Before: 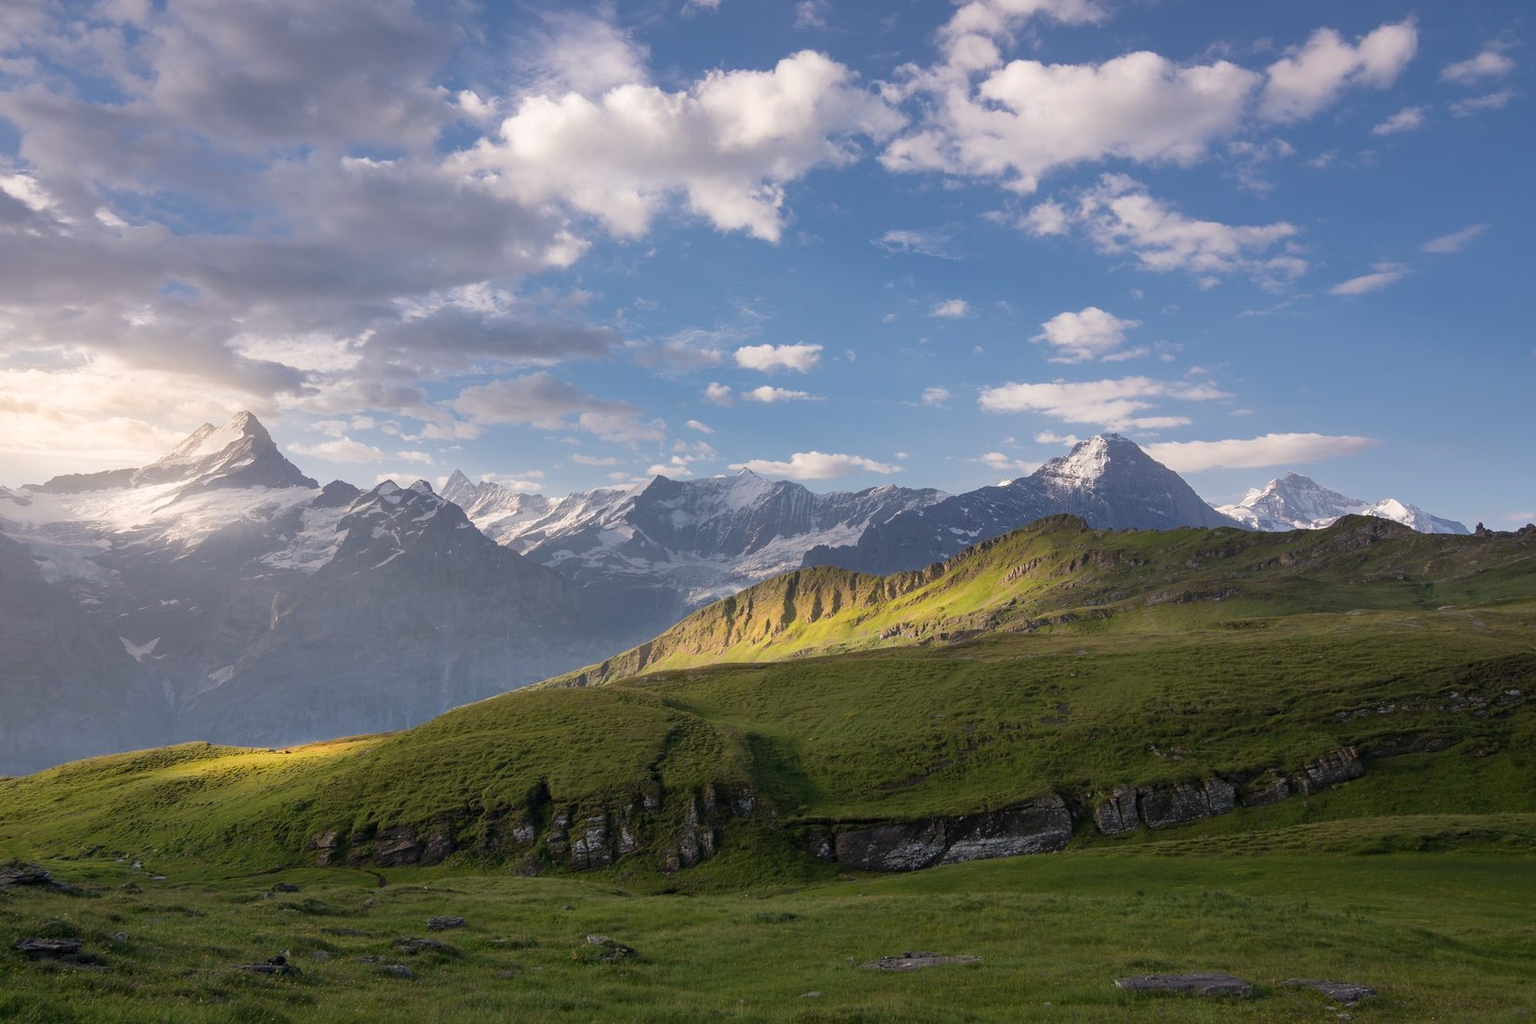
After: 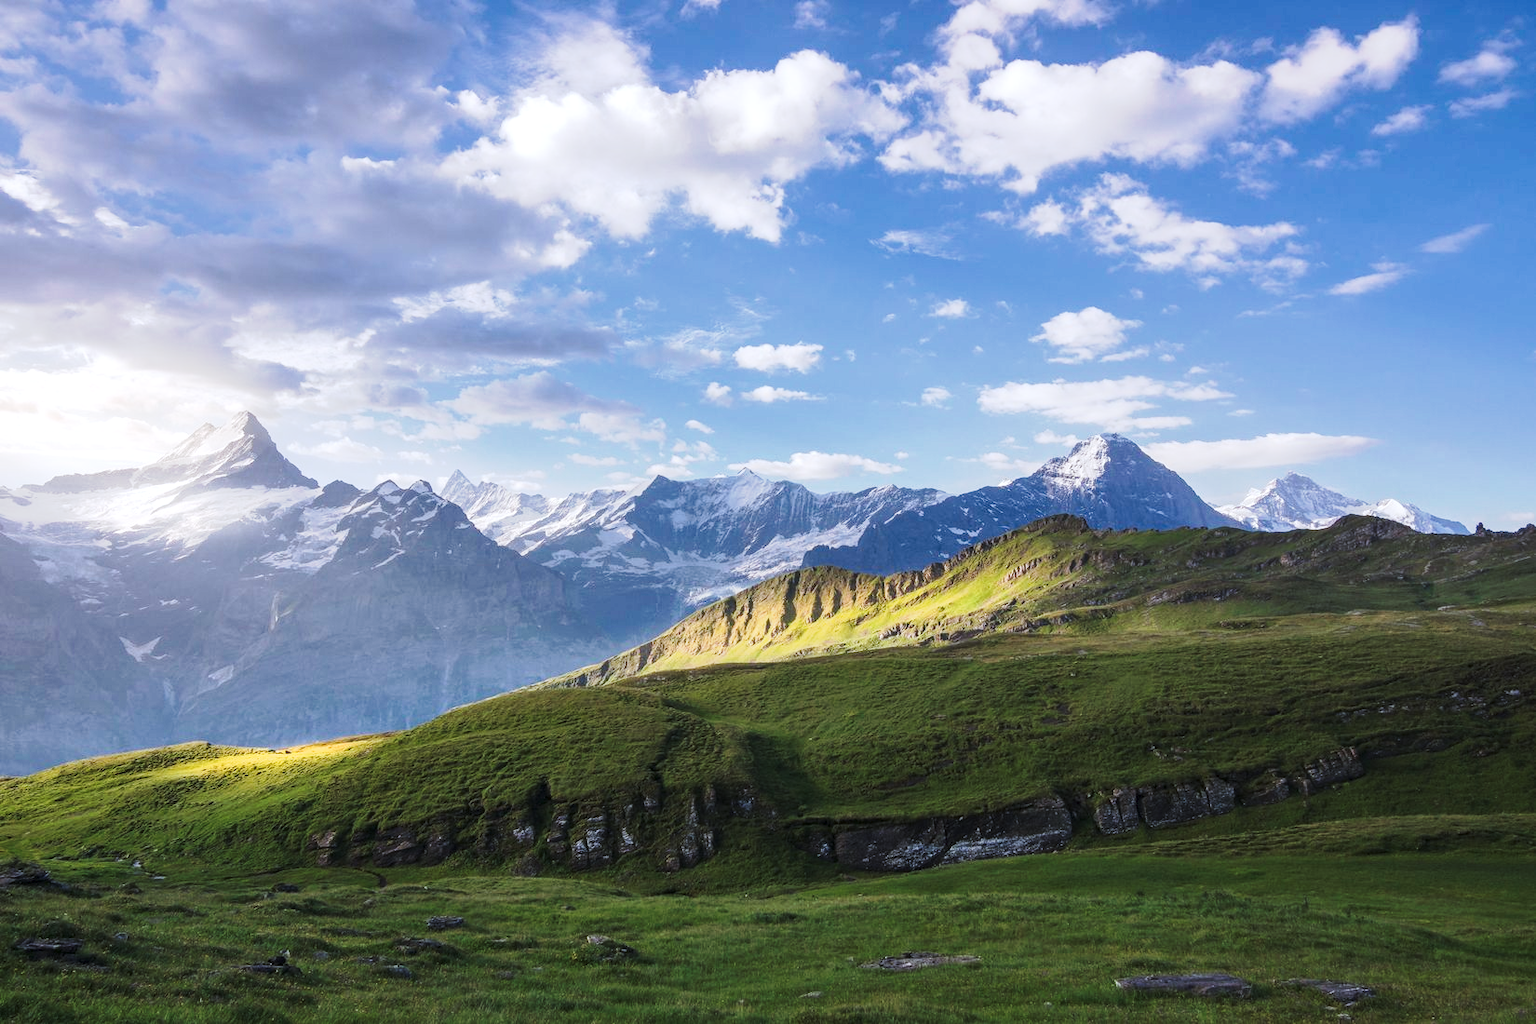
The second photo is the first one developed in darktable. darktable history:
color calibration: x 0.37, y 0.382, temperature 4313.32 K
contrast brightness saturation: contrast 0.05
local contrast: on, module defaults
tone curve: curves: ch0 [(0, 0) (0.003, 0.045) (0.011, 0.054) (0.025, 0.069) (0.044, 0.083) (0.069, 0.101) (0.1, 0.119) (0.136, 0.146) (0.177, 0.177) (0.224, 0.221) (0.277, 0.277) (0.335, 0.362) (0.399, 0.452) (0.468, 0.571) (0.543, 0.666) (0.623, 0.758) (0.709, 0.853) (0.801, 0.896) (0.898, 0.945) (1, 1)], preserve colors none
